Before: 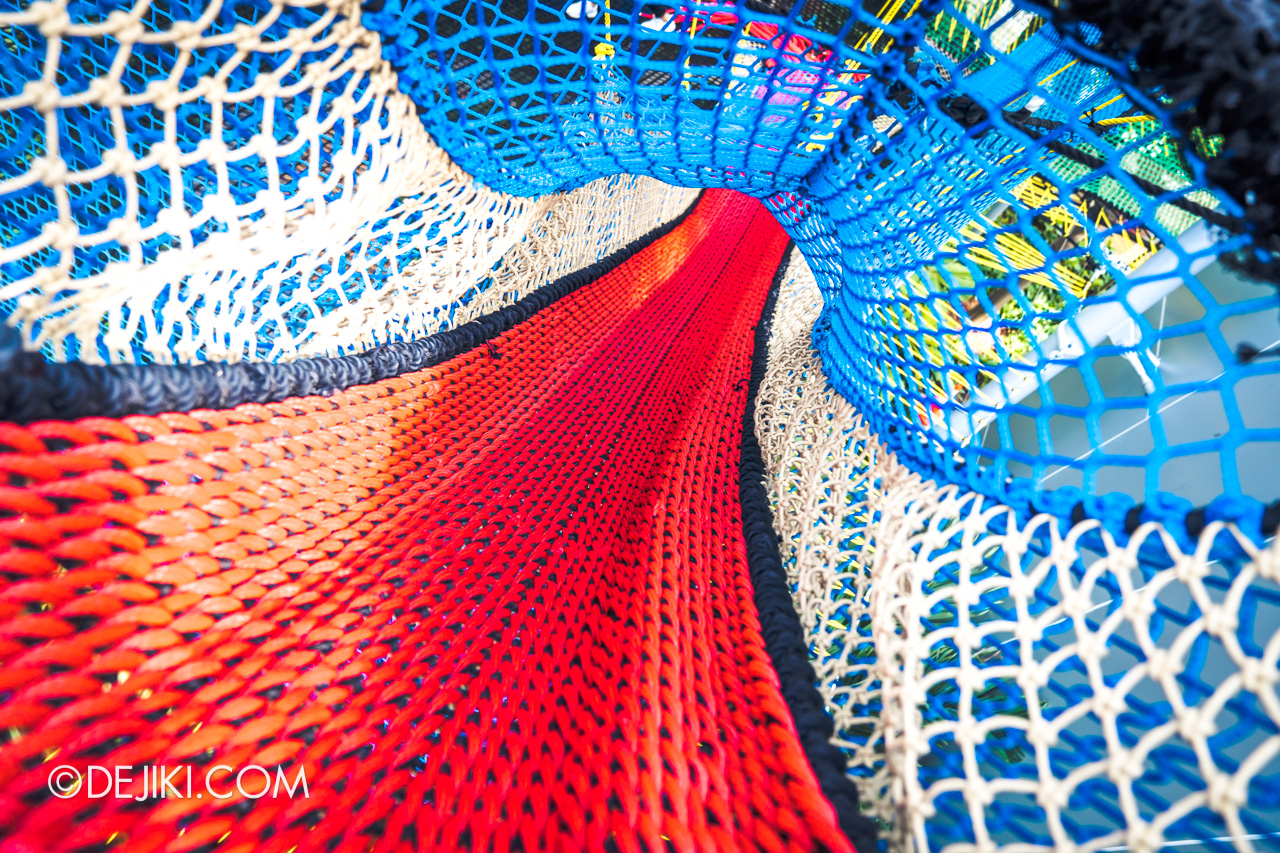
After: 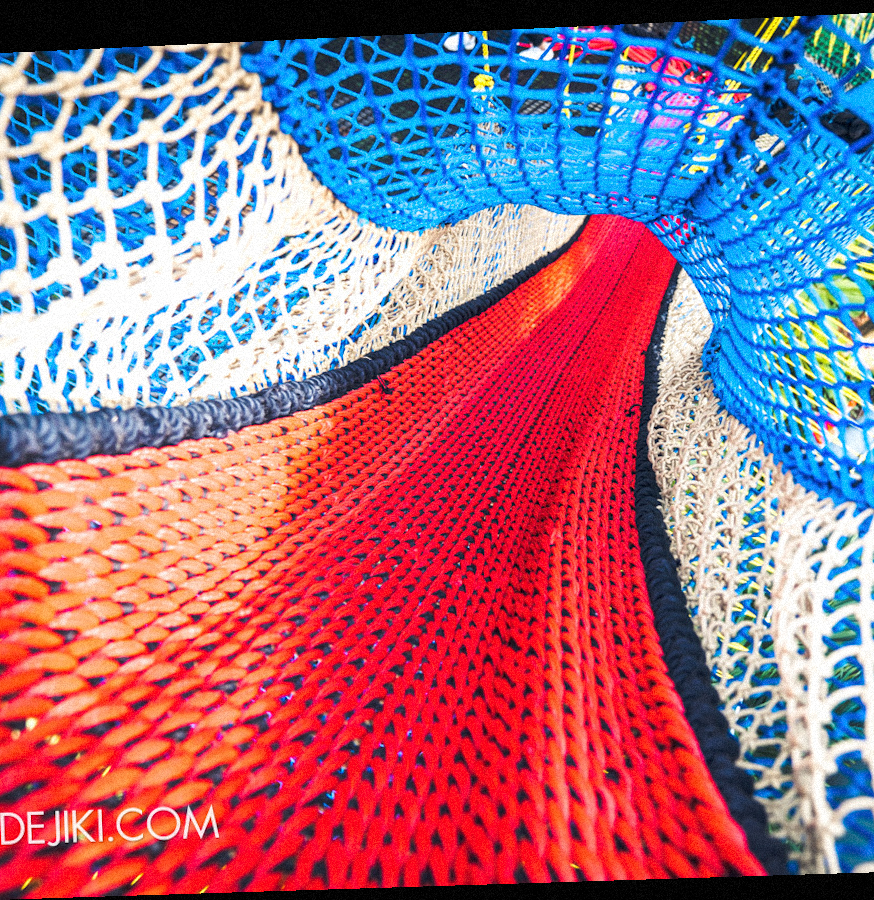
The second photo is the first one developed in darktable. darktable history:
crop and rotate: left 8.786%, right 24.548%
levels: levels [0, 0.499, 1]
rotate and perspective: rotation -2.22°, lens shift (horizontal) -0.022, automatic cropping off
grain: mid-tones bias 0%
